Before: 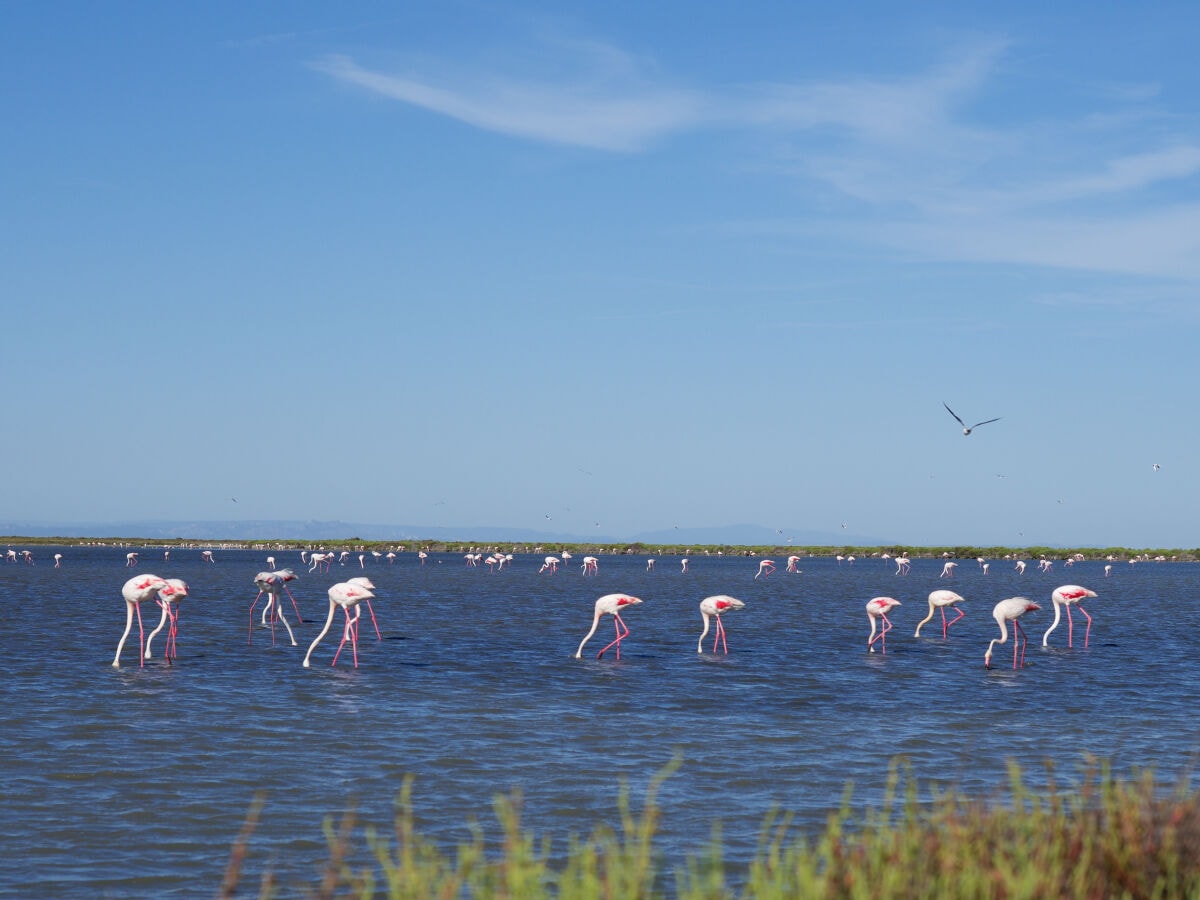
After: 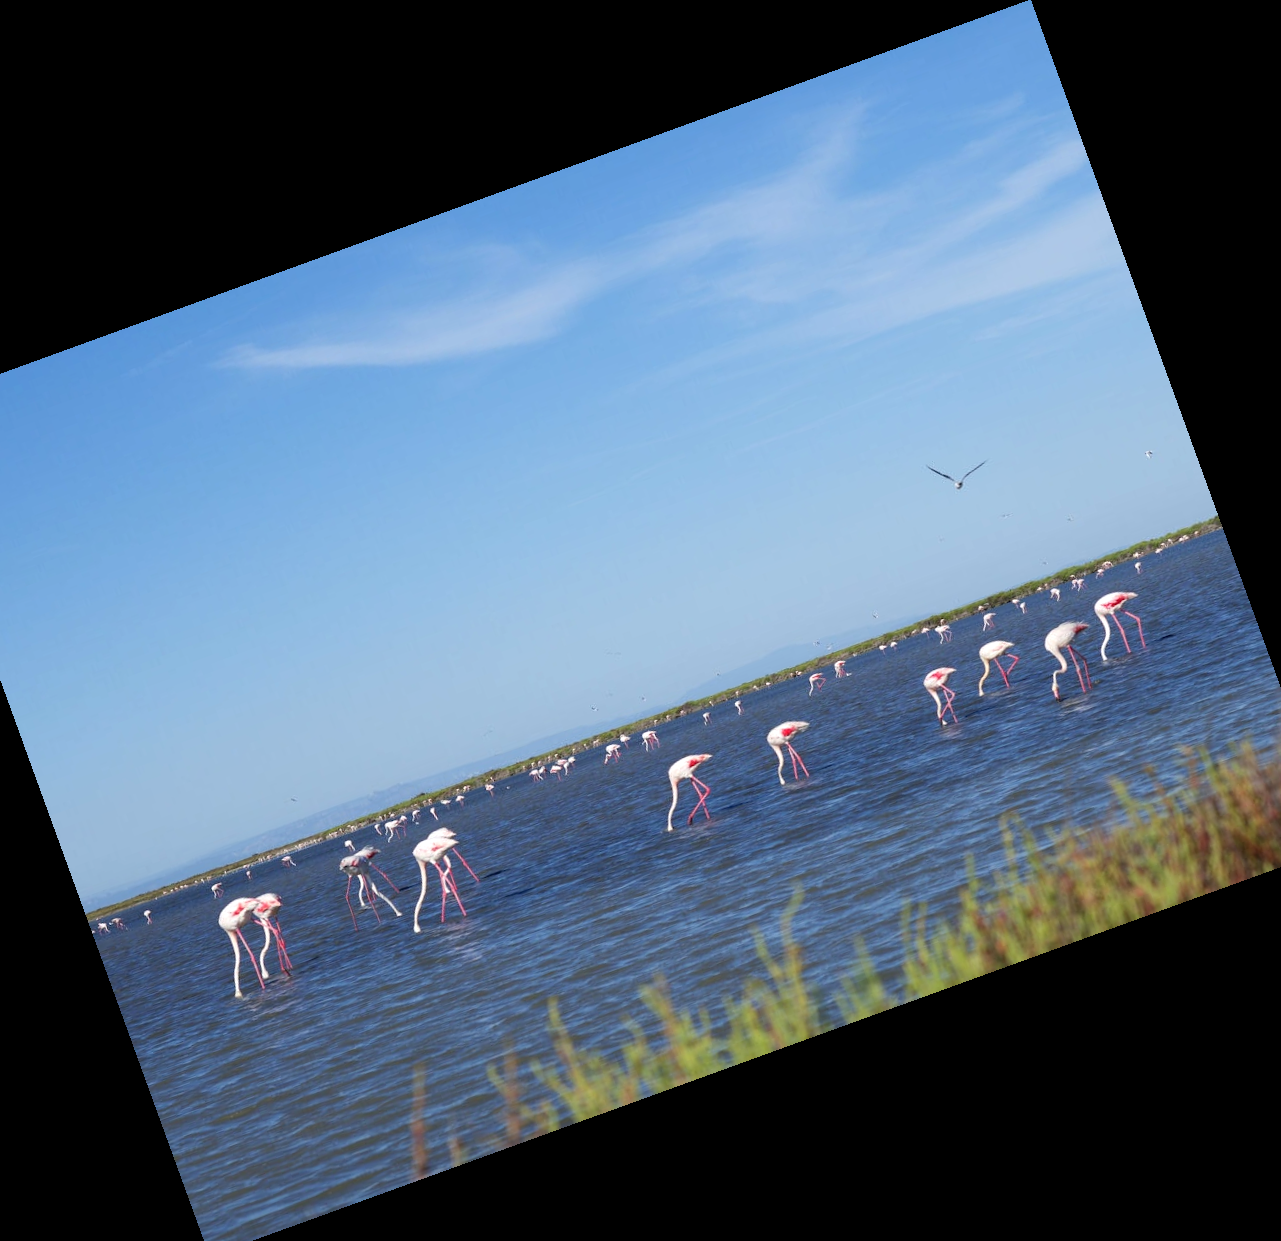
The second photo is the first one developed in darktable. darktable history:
crop and rotate: angle 19.97°, left 6.786%, right 3.903%, bottom 1.133%
exposure: exposure 0.249 EV, compensate highlight preservation false
